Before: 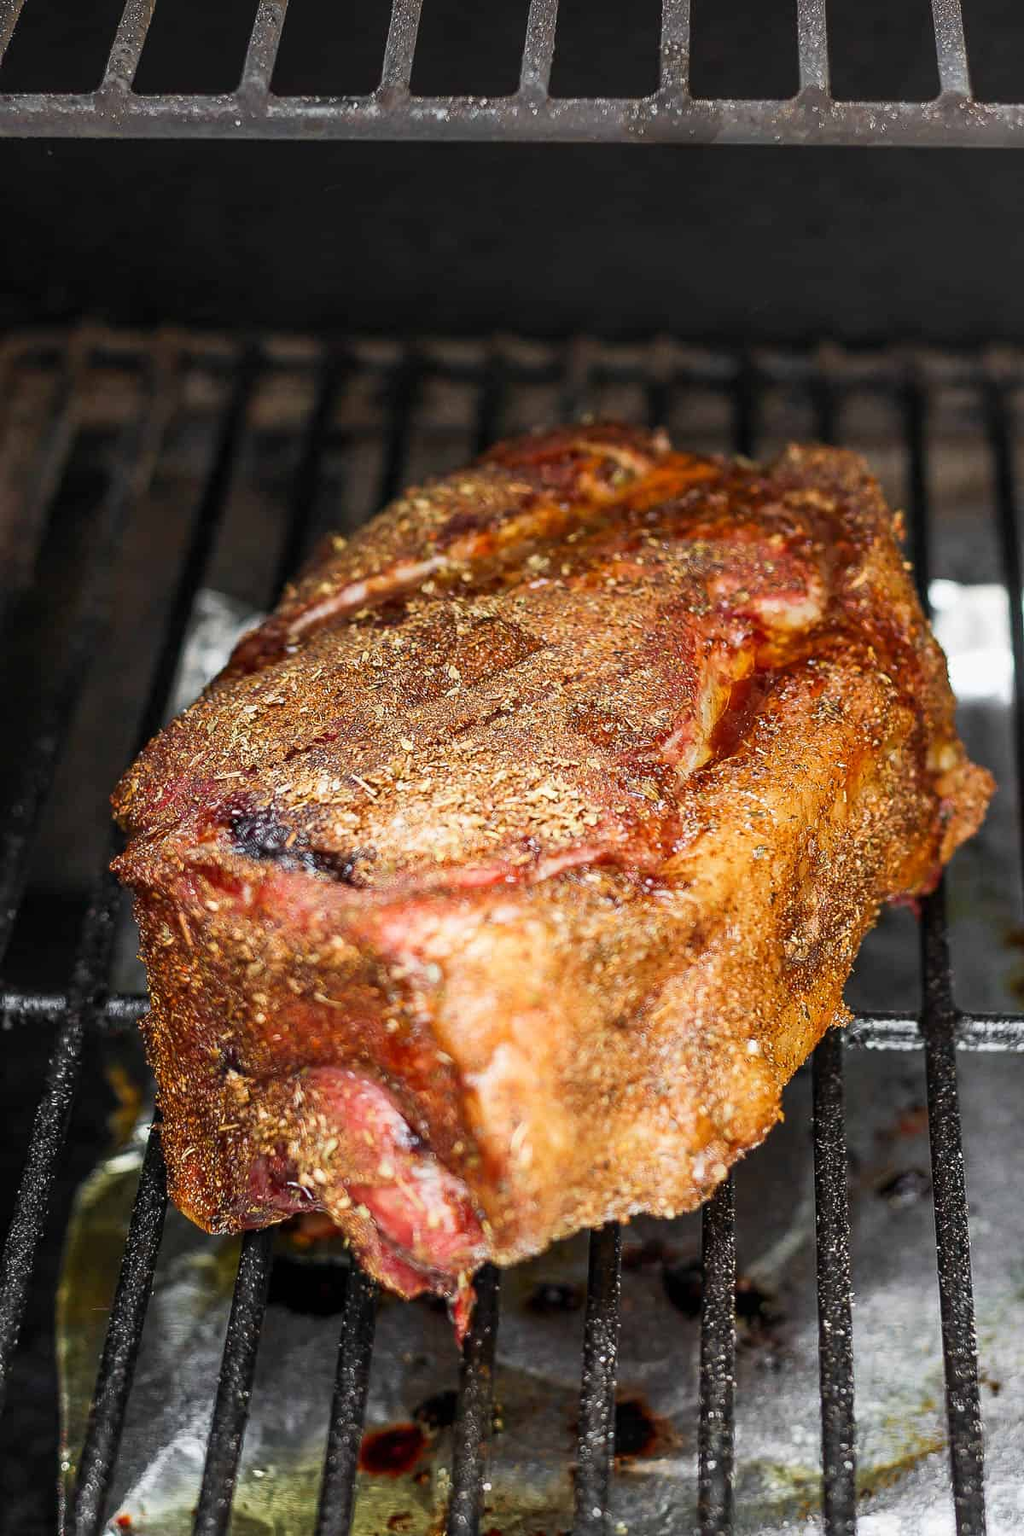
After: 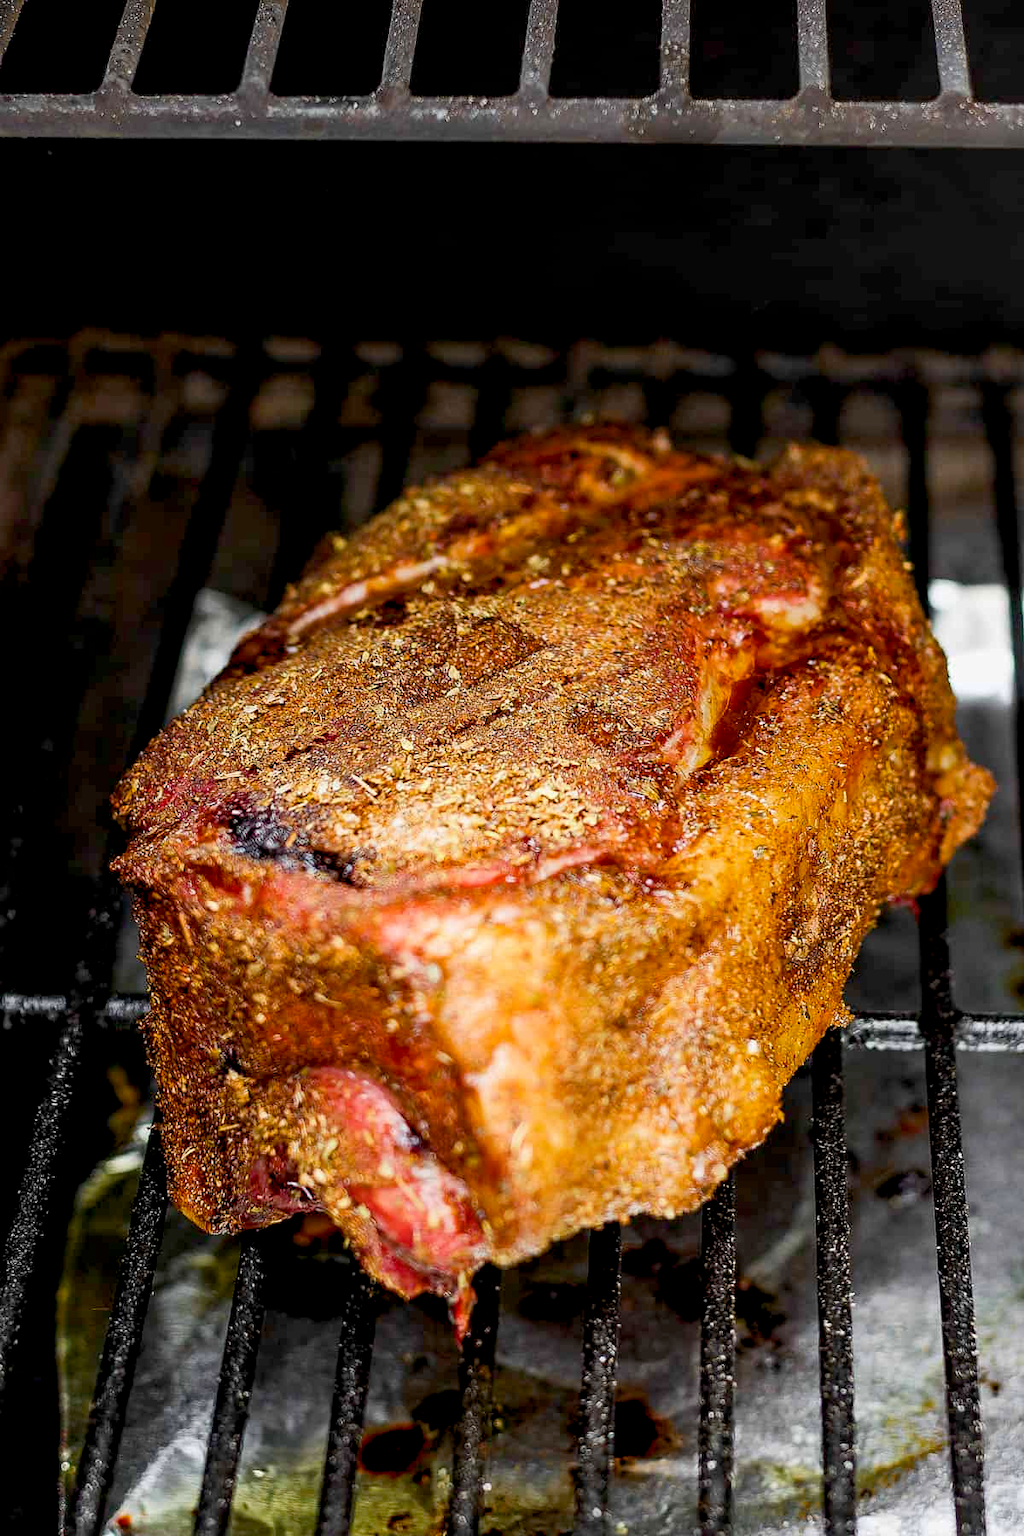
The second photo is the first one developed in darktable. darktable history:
color balance rgb: global offset › luminance -1.423%, perceptual saturation grading › global saturation 19.343%
